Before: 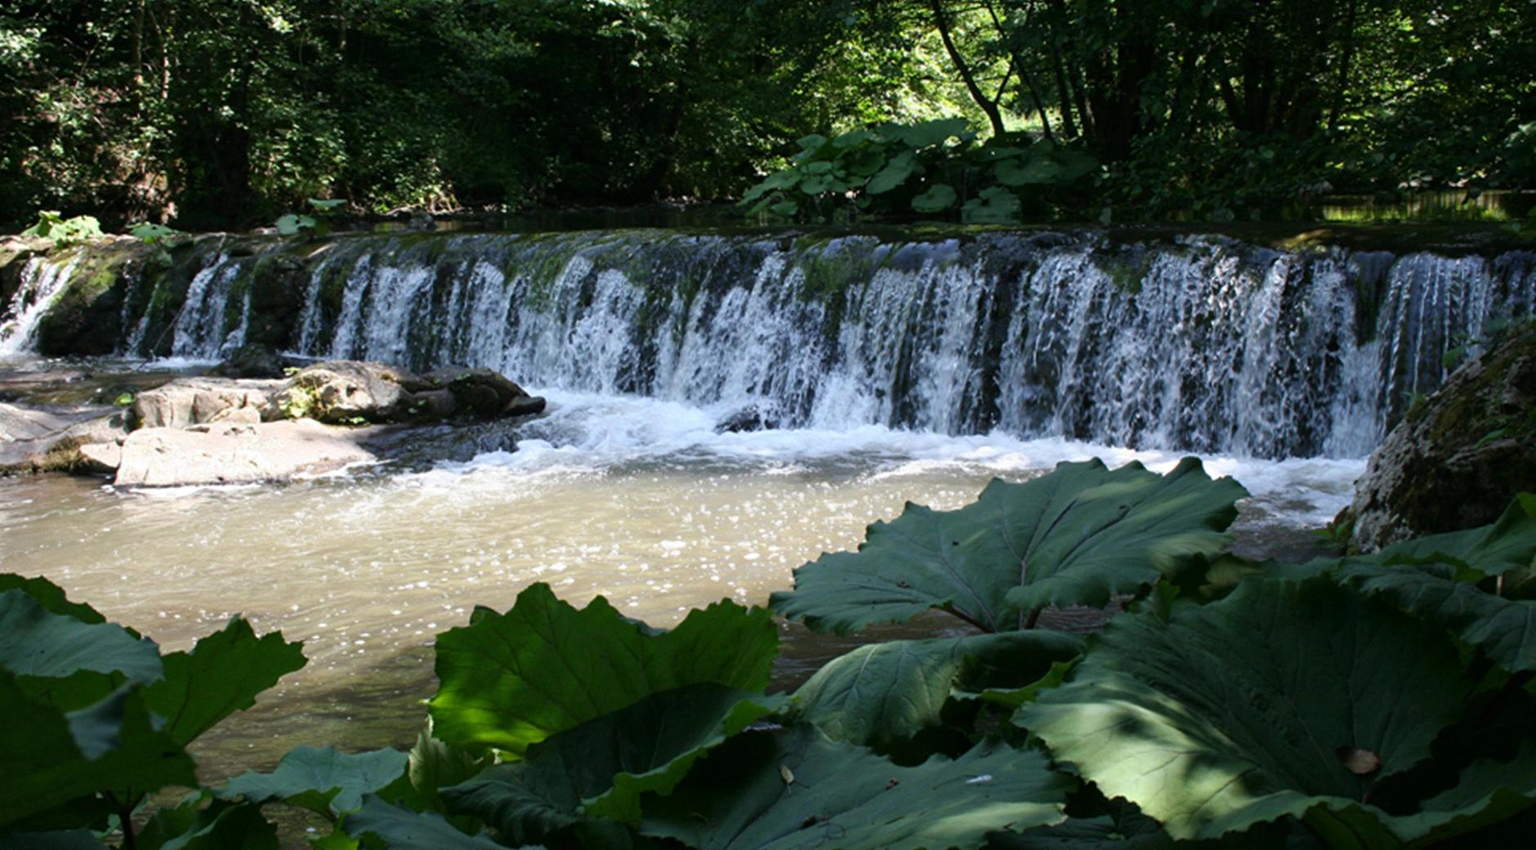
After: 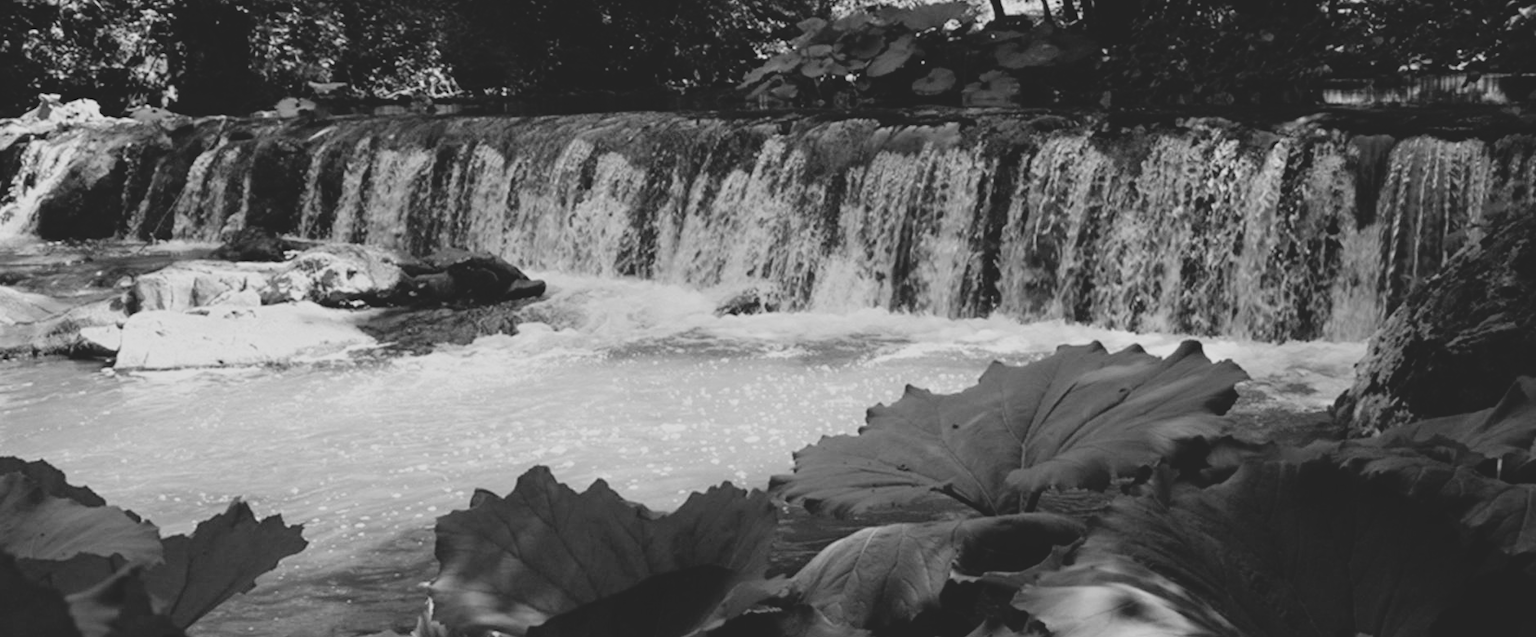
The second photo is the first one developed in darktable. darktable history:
filmic rgb: black relative exposure -7.65 EV, white relative exposure 4.56 EV, hardness 3.61, color science v6 (2022)
crop: top 13.819%, bottom 11.169%
tone curve: curves: ch0 [(0, 0.137) (1, 1)], color space Lab, linked channels, preserve colors none
monochrome: on, module defaults
